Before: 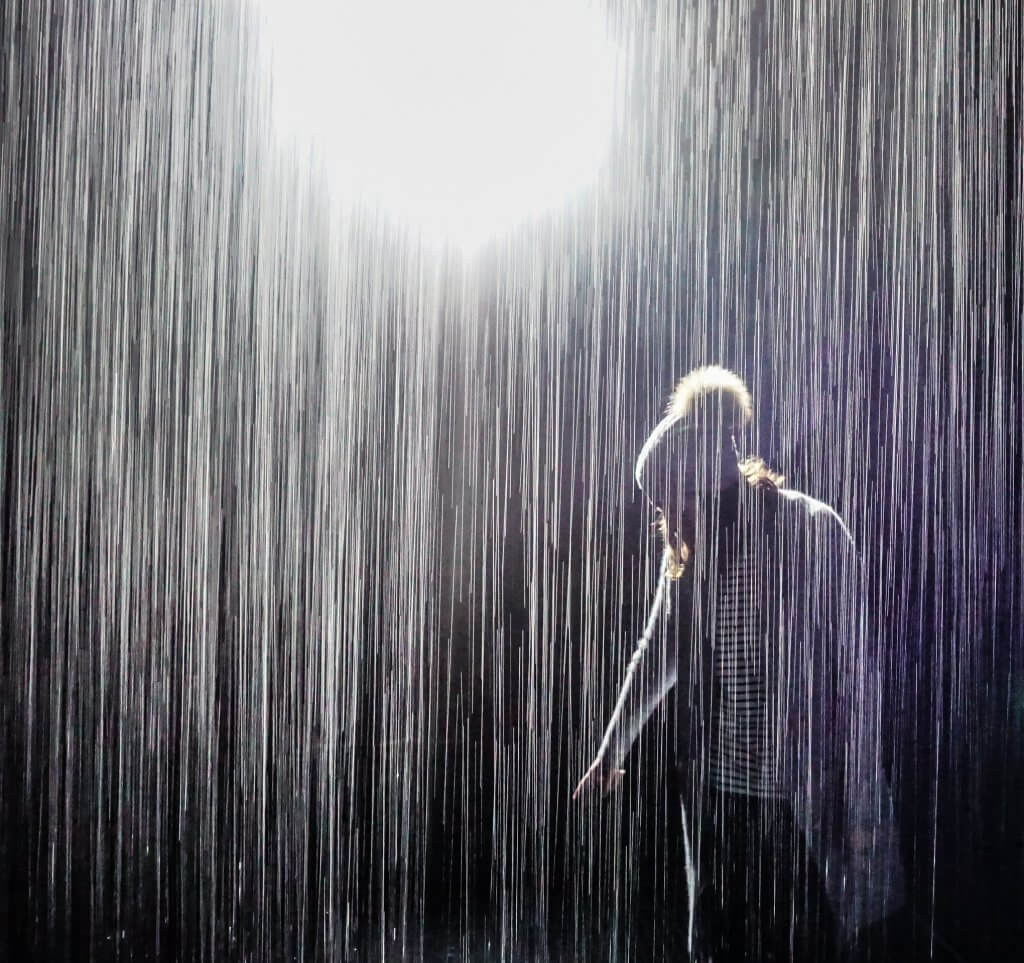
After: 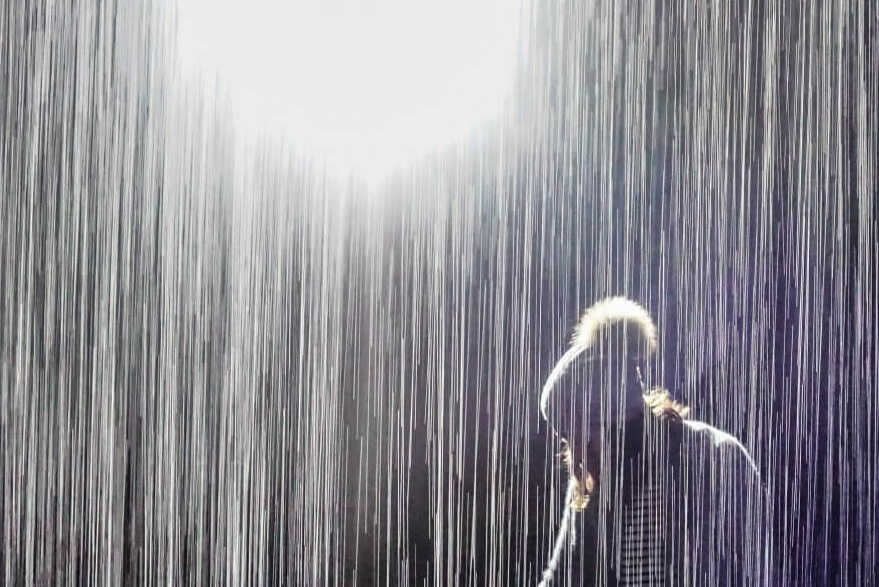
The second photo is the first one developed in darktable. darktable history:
crop and rotate: left 9.347%, top 7.244%, right 4.803%, bottom 31.762%
